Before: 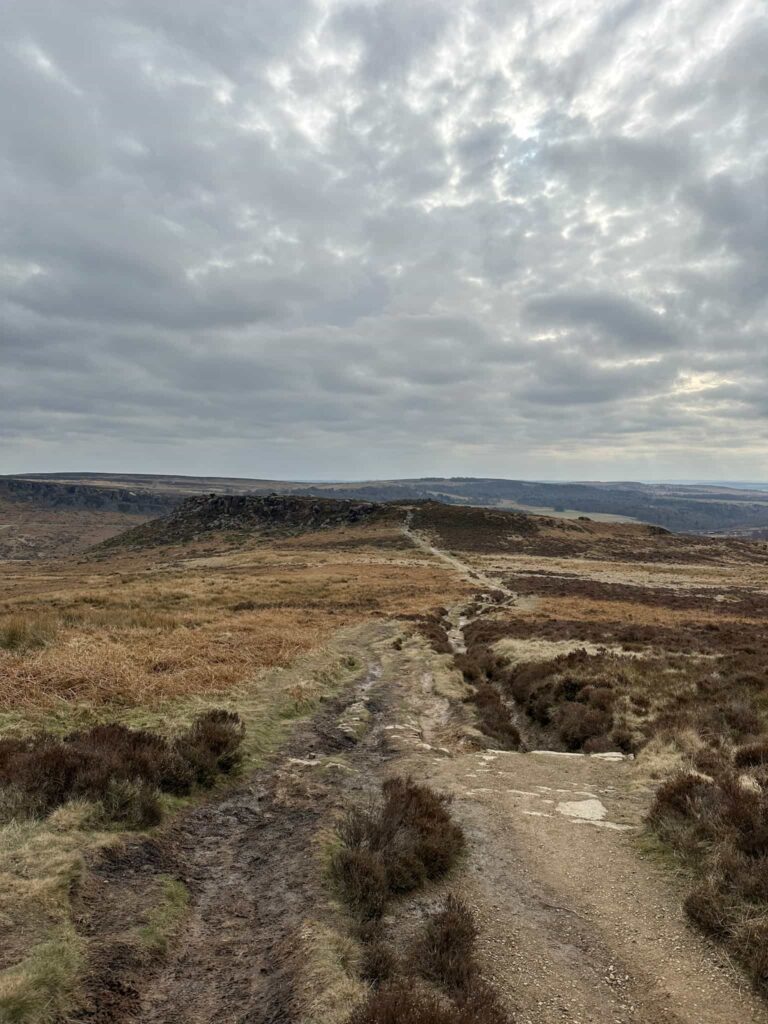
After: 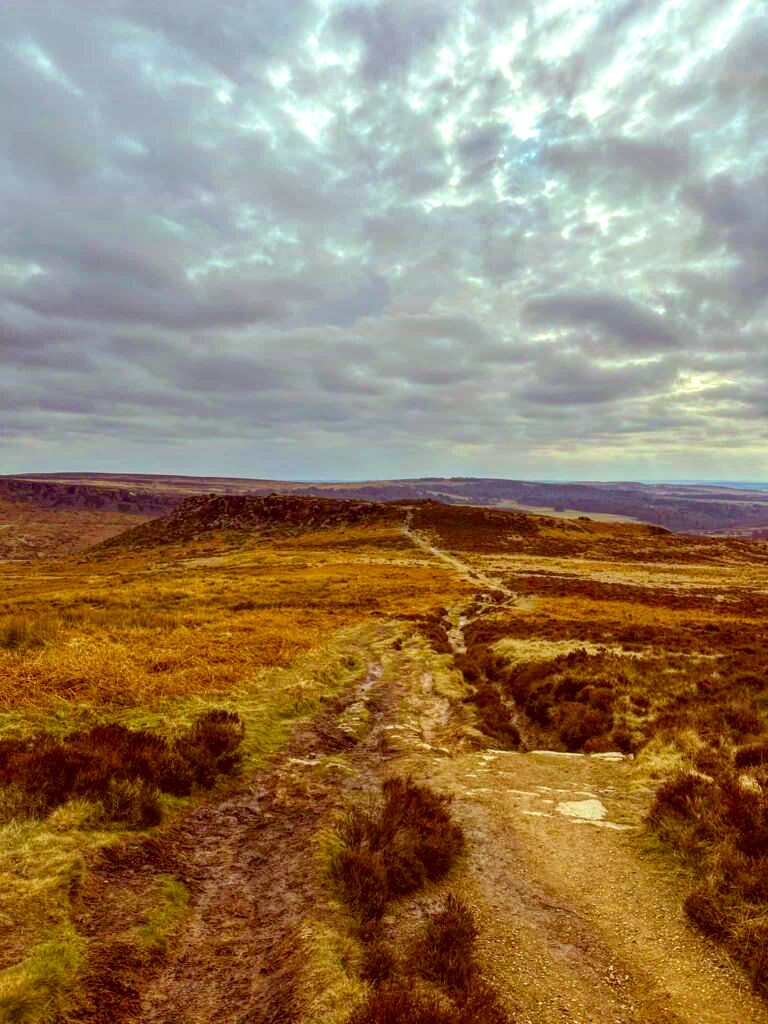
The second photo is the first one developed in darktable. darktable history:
local contrast: highlights 99%, shadows 86%, detail 160%, midtone range 0.2
color correction: highlights a* -7.23, highlights b* -0.161, shadows a* 20.08, shadows b* 11.73
velvia: strength 51%, mid-tones bias 0.51
color balance rgb: linear chroma grading › global chroma 10%, perceptual saturation grading › global saturation 30%, global vibrance 10%
